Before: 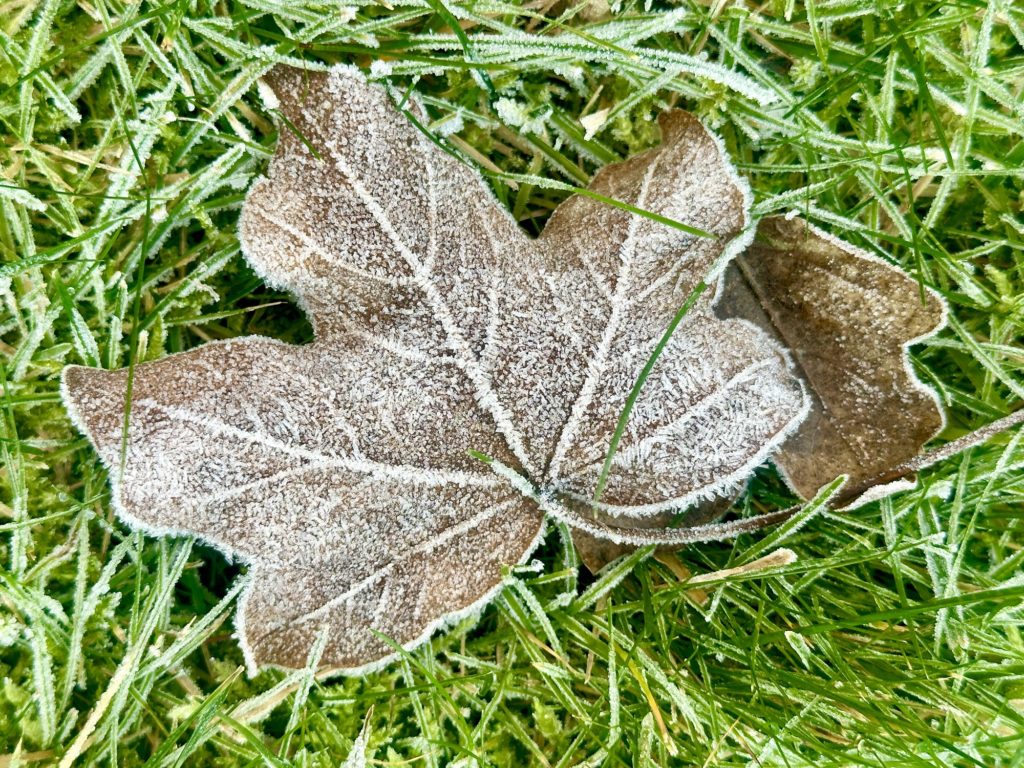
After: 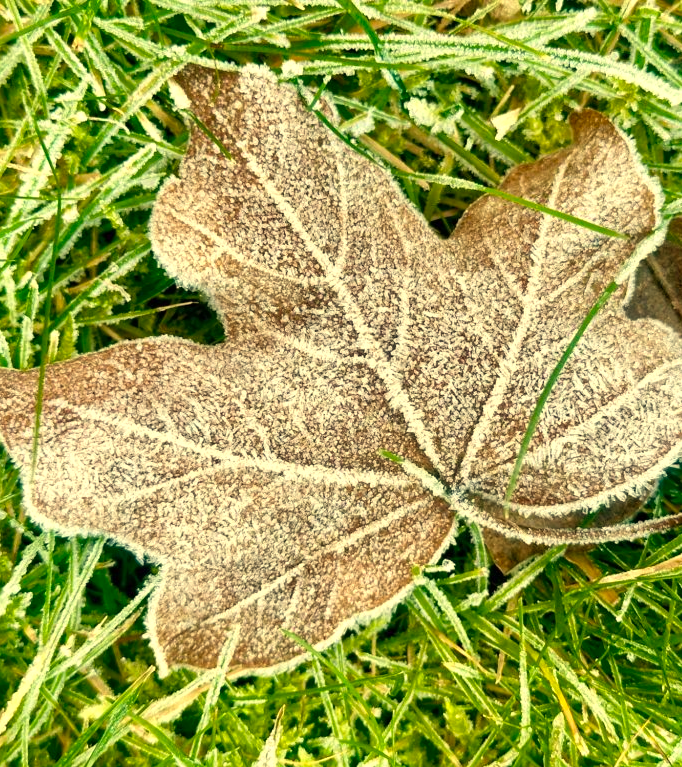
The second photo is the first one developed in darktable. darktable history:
crop and rotate: left 8.786%, right 24.548%
exposure: exposure 0.2 EV, compensate highlight preservation false
white balance: red 1.08, blue 0.791
